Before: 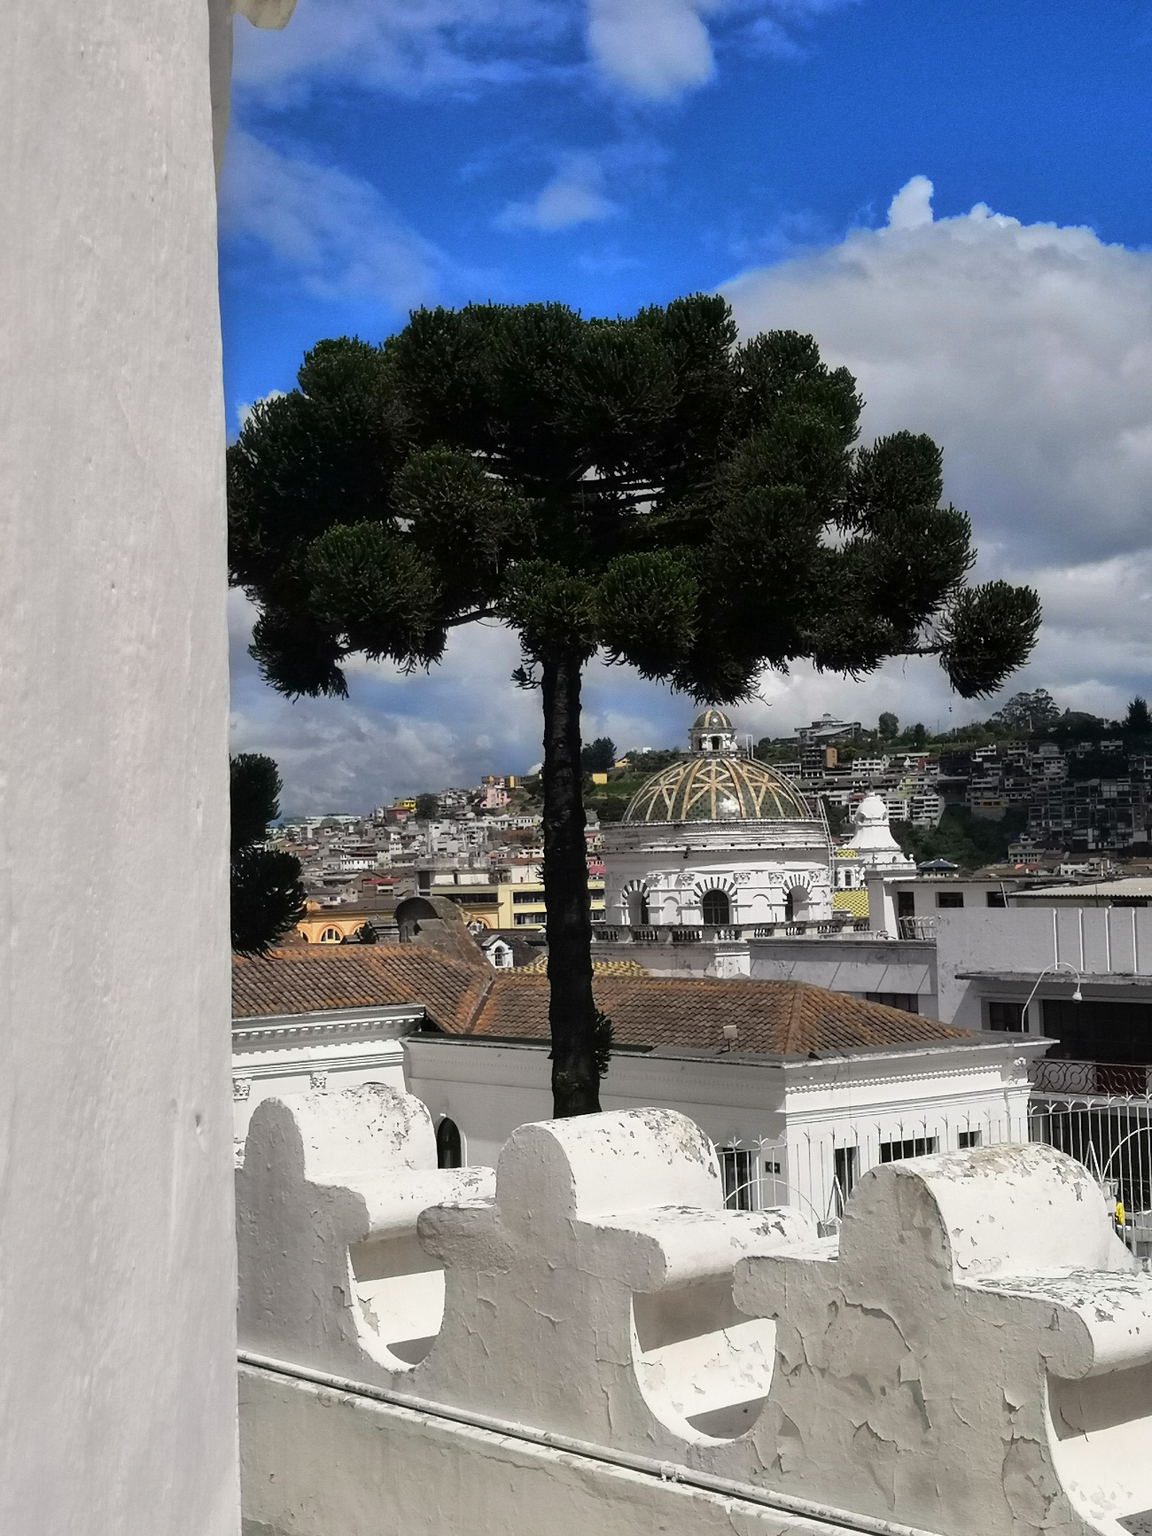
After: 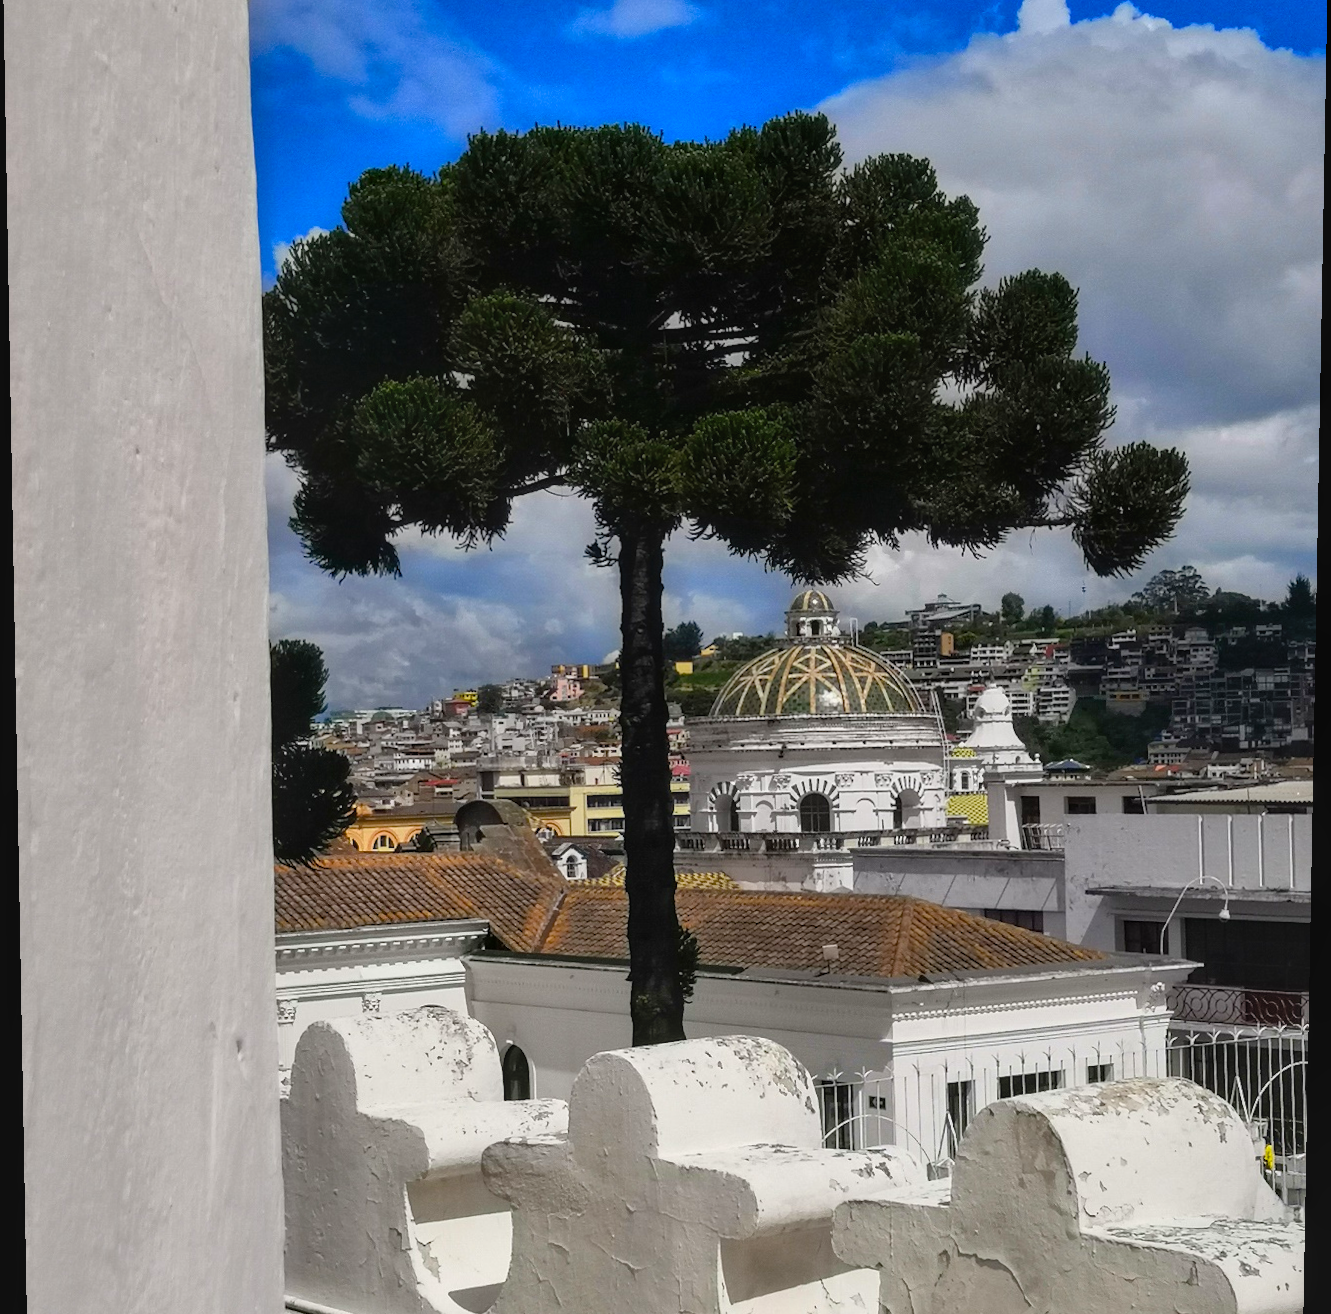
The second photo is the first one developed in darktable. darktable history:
color balance rgb: perceptual saturation grading › global saturation 35%, perceptual saturation grading › highlights -25%, perceptual saturation grading › shadows 25%, global vibrance 10%
rotate and perspective: lens shift (vertical) 0.048, lens shift (horizontal) -0.024, automatic cropping off
local contrast: detail 110%
crop: top 13.819%, bottom 11.169%
